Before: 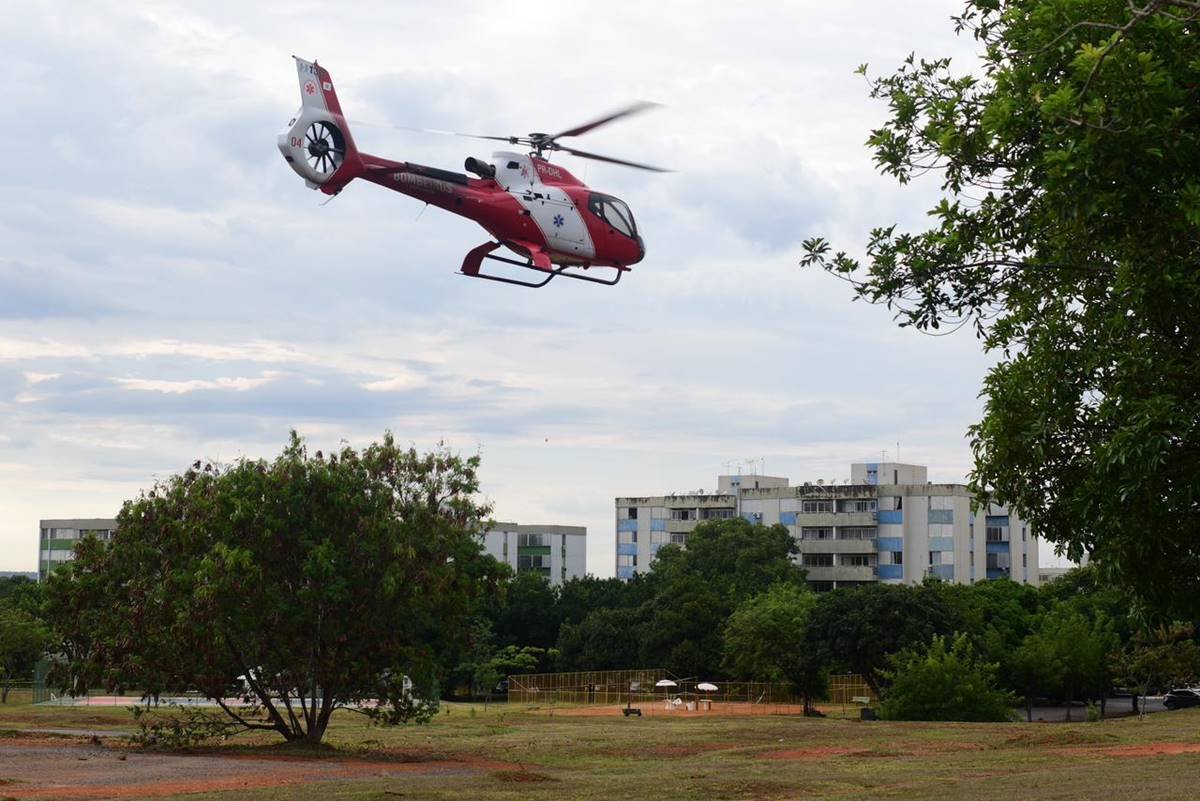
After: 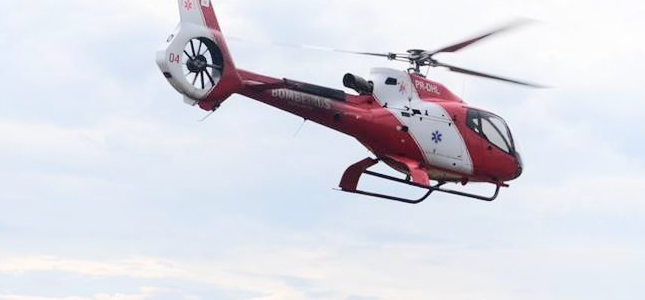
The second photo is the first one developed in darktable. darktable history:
crop: left 10.212%, top 10.582%, right 36.035%, bottom 51.877%
shadows and highlights: shadows -24.98, highlights 48.19, soften with gaussian
